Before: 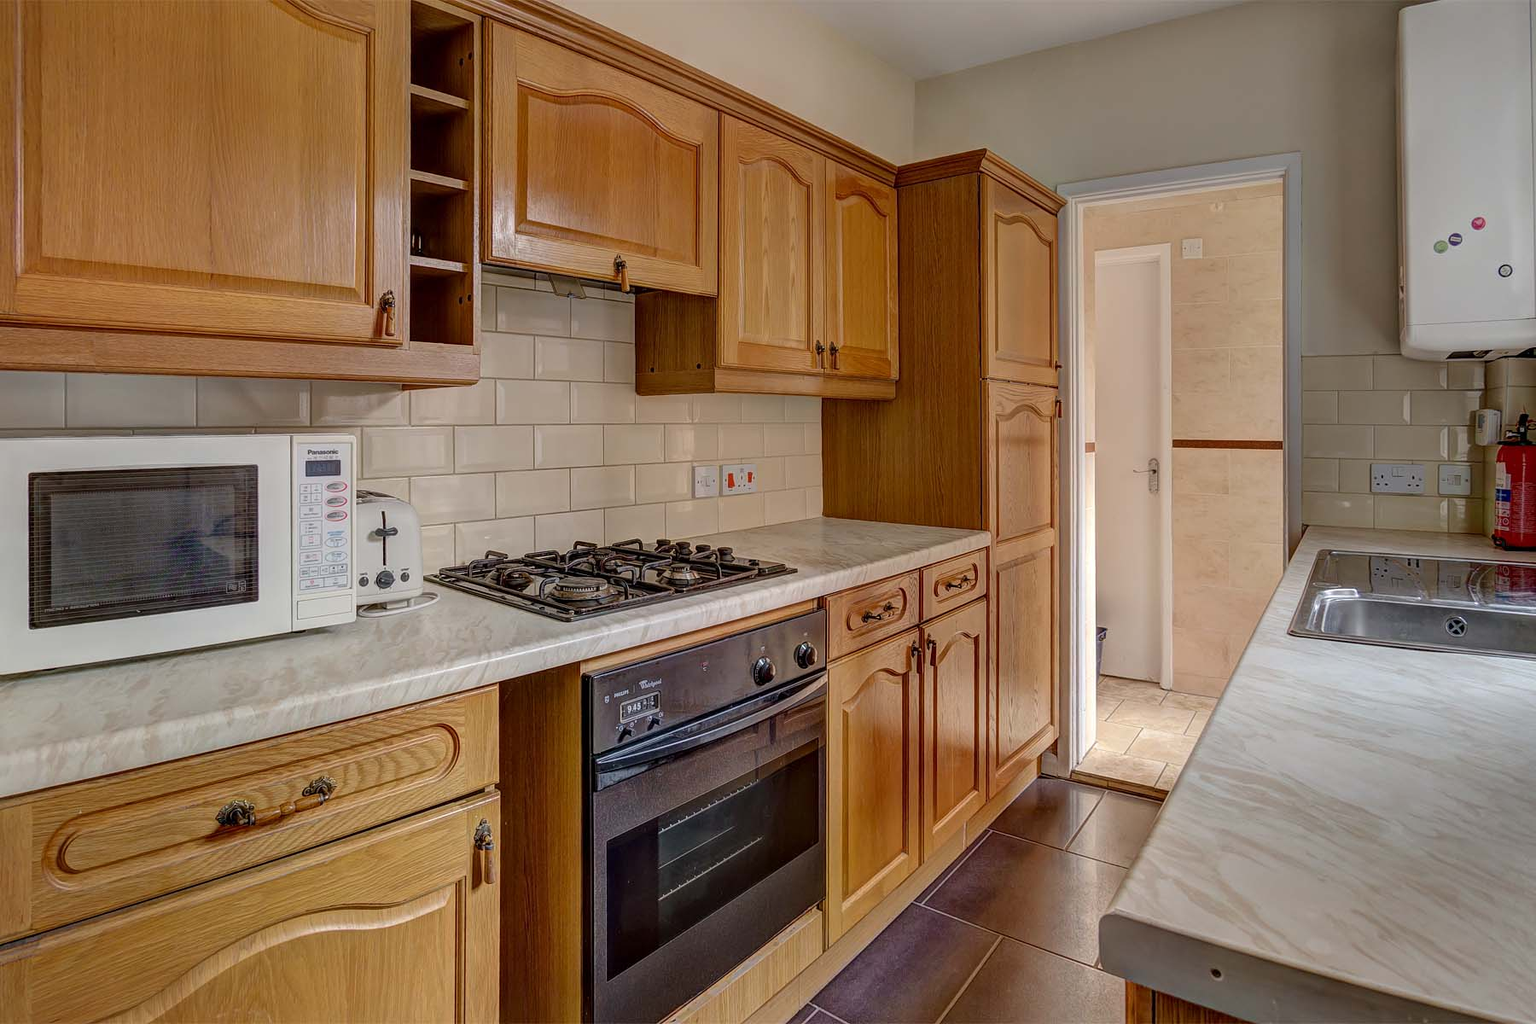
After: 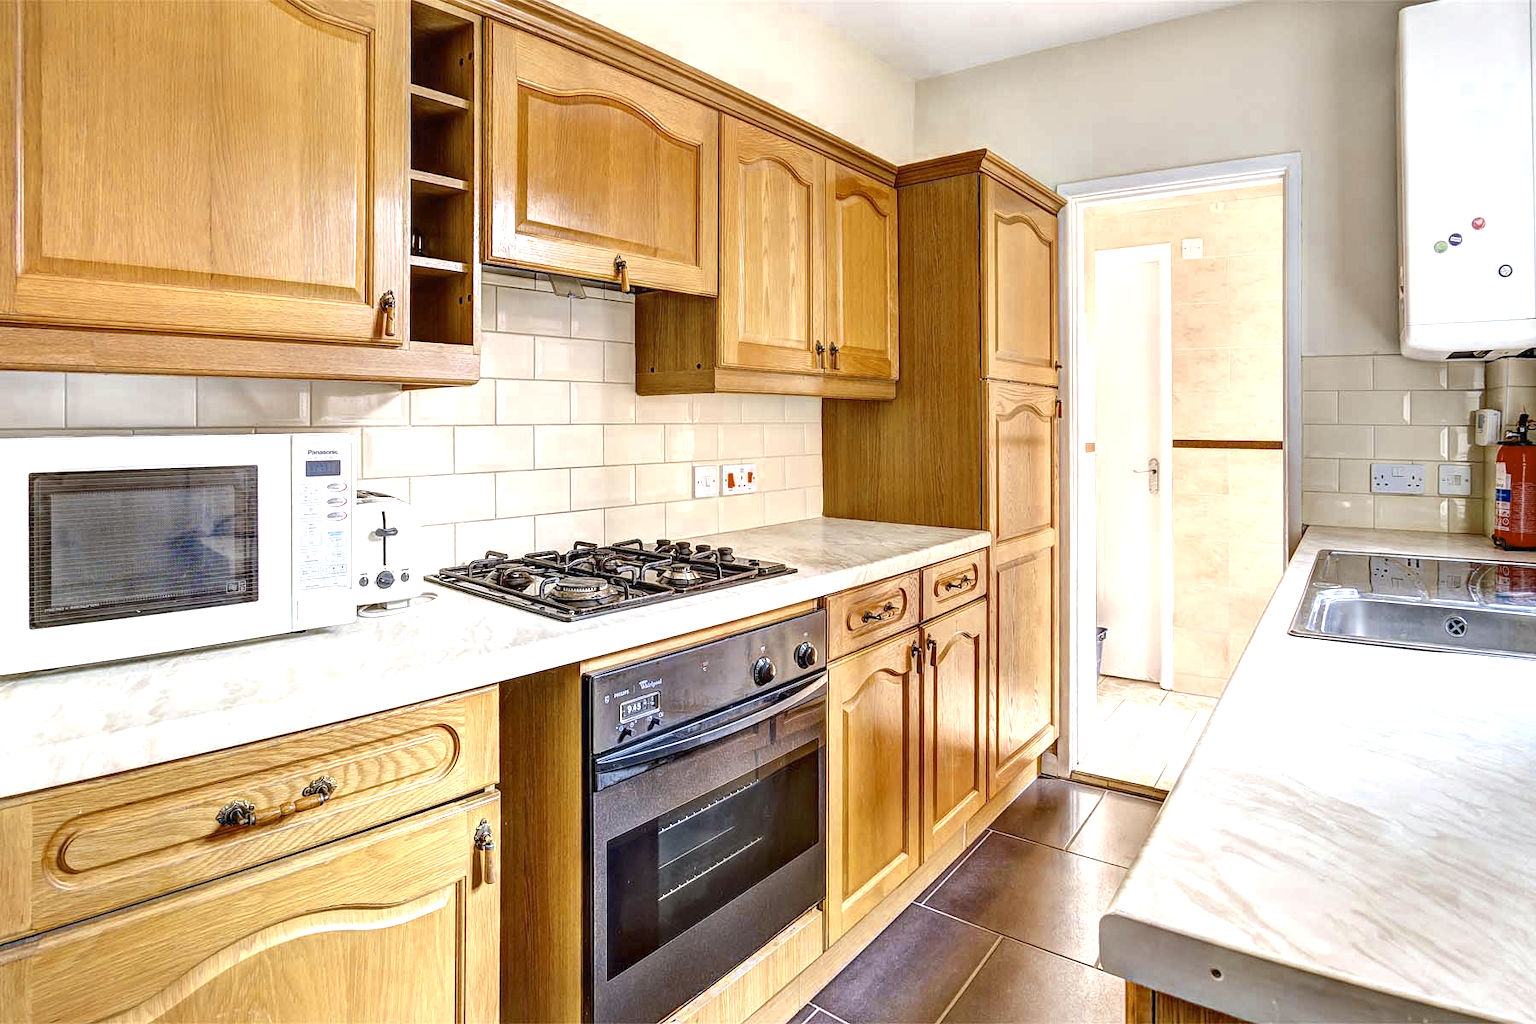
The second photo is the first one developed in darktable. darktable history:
exposure: black level correction 0, exposure 1.675 EV, compensate exposure bias true, compensate highlight preservation false
color contrast: green-magenta contrast 0.8, blue-yellow contrast 1.1, unbound 0
white balance: red 0.974, blue 1.044
color zones: curves: ch0 [(0, 0.5) (0.125, 0.4) (0.25, 0.5) (0.375, 0.4) (0.5, 0.4) (0.625, 0.35) (0.75, 0.35) (0.875, 0.5)]; ch1 [(0, 0.35) (0.125, 0.45) (0.25, 0.35) (0.375, 0.35) (0.5, 0.35) (0.625, 0.35) (0.75, 0.45) (0.875, 0.35)]; ch2 [(0, 0.6) (0.125, 0.5) (0.25, 0.5) (0.375, 0.6) (0.5, 0.6) (0.625, 0.5) (0.75, 0.5) (0.875, 0.5)]
